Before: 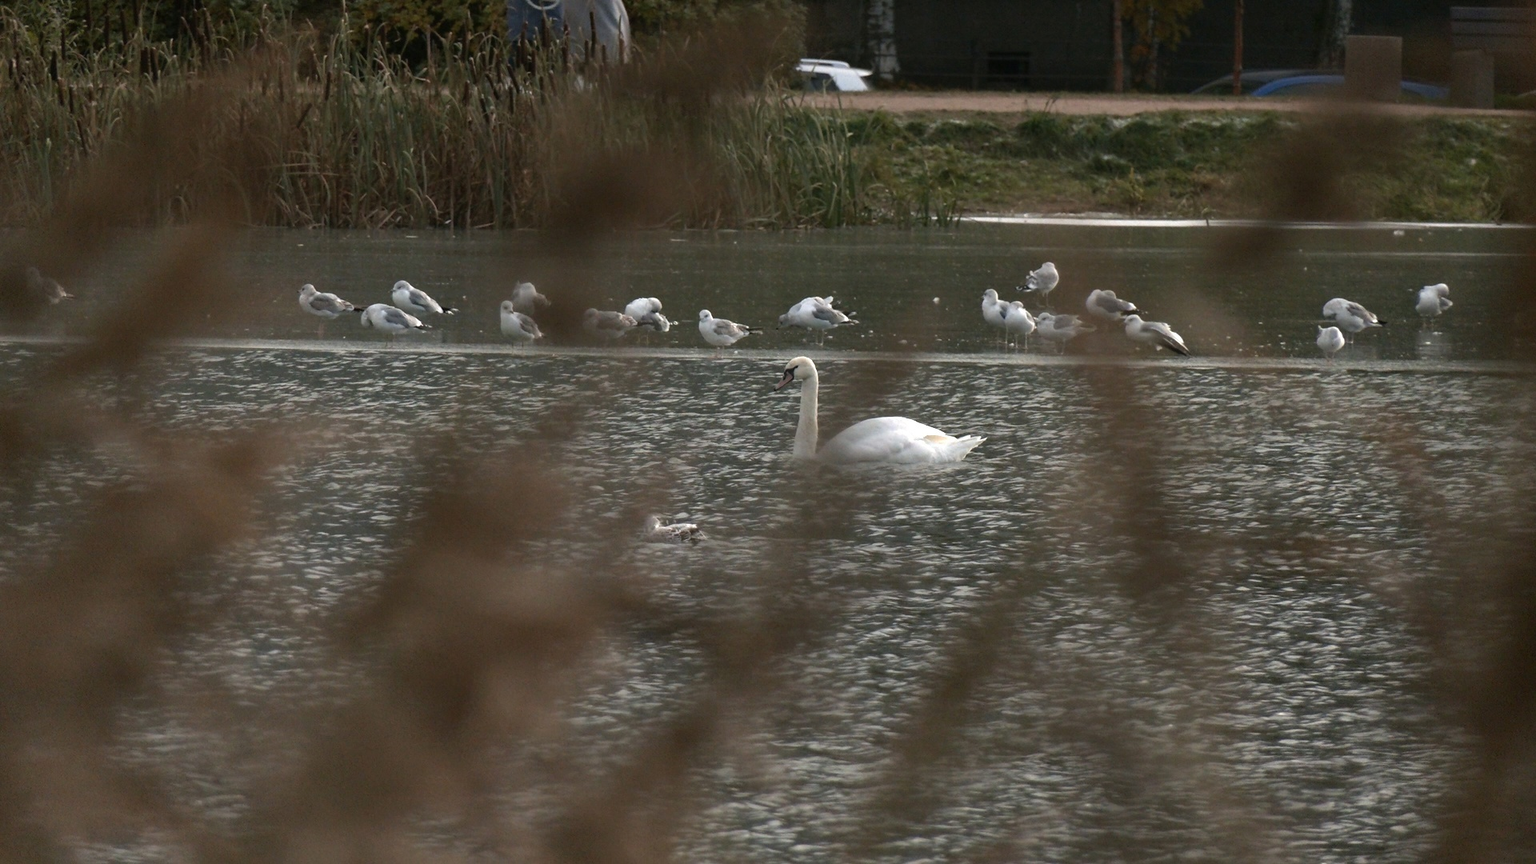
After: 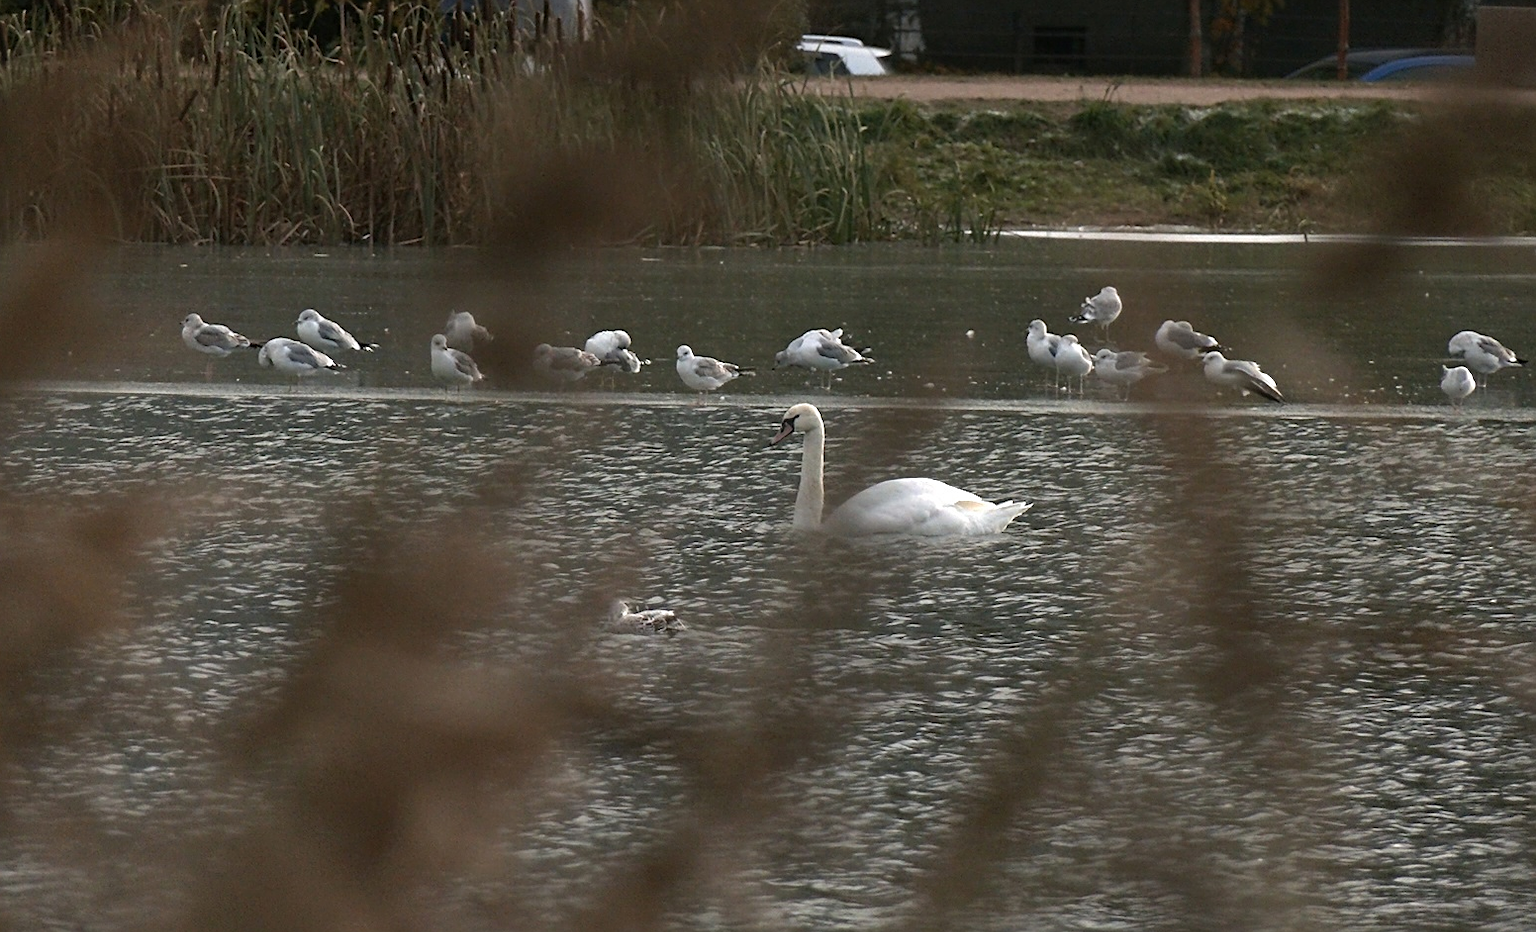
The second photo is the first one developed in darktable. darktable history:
exposure: compensate highlight preservation false
crop: left 9.923%, top 3.573%, right 9.221%, bottom 9.158%
sharpen: on, module defaults
